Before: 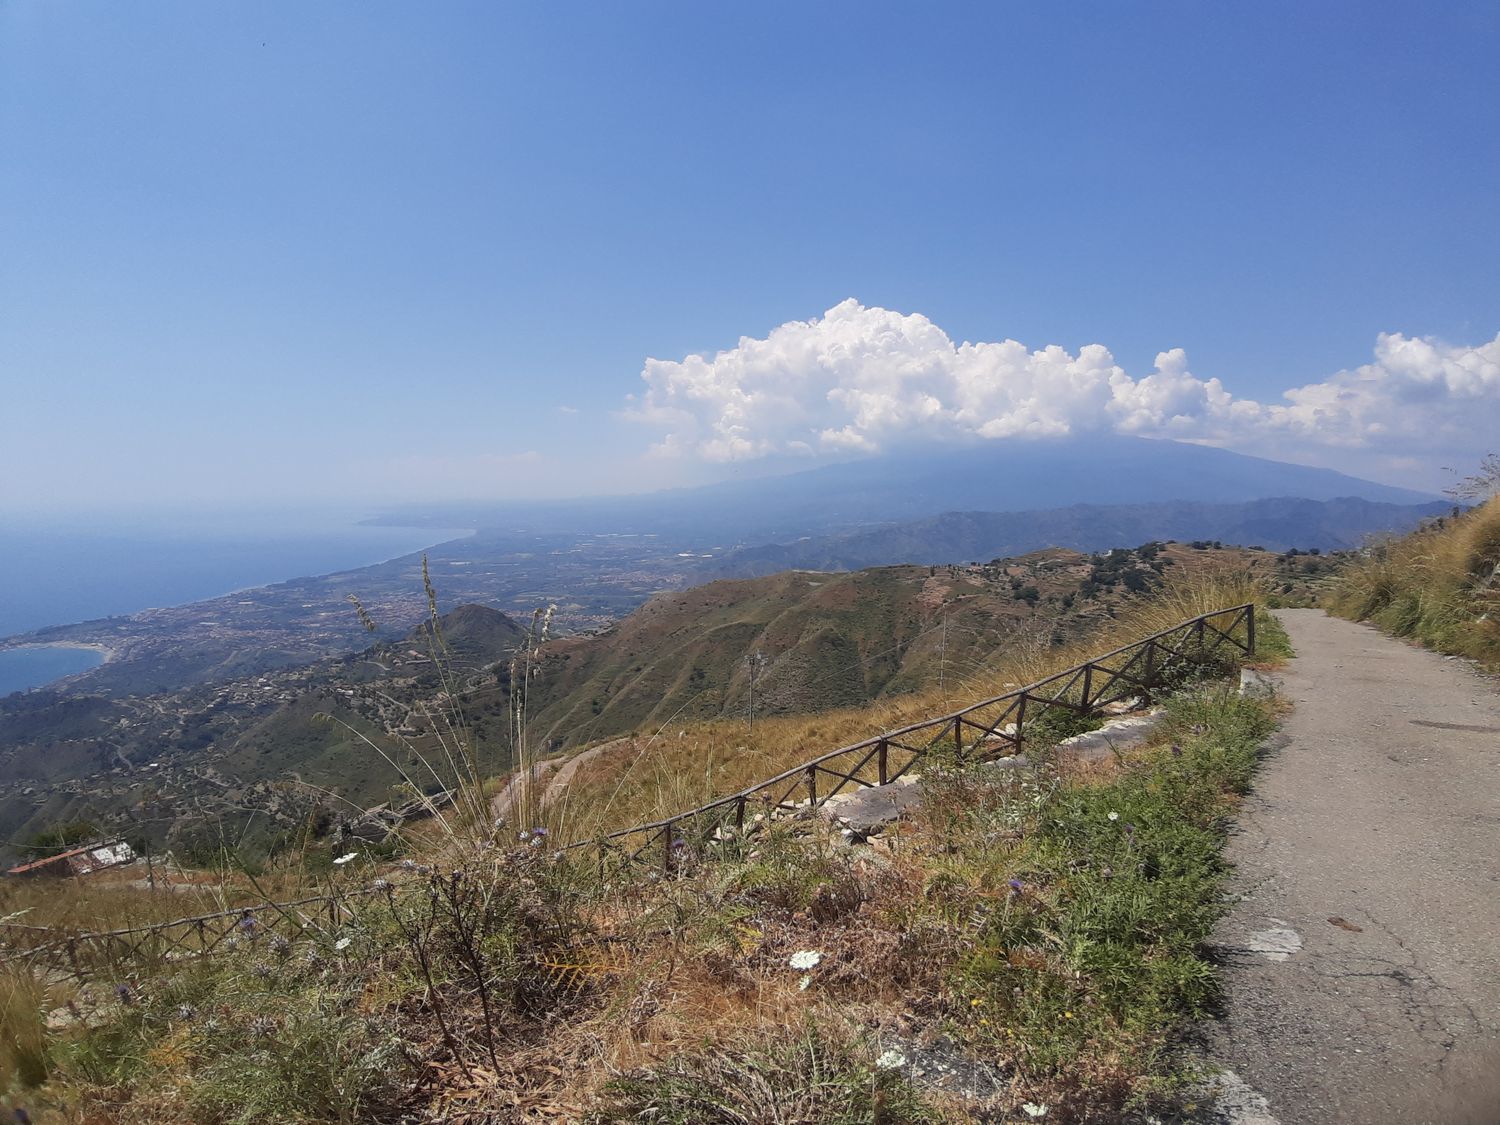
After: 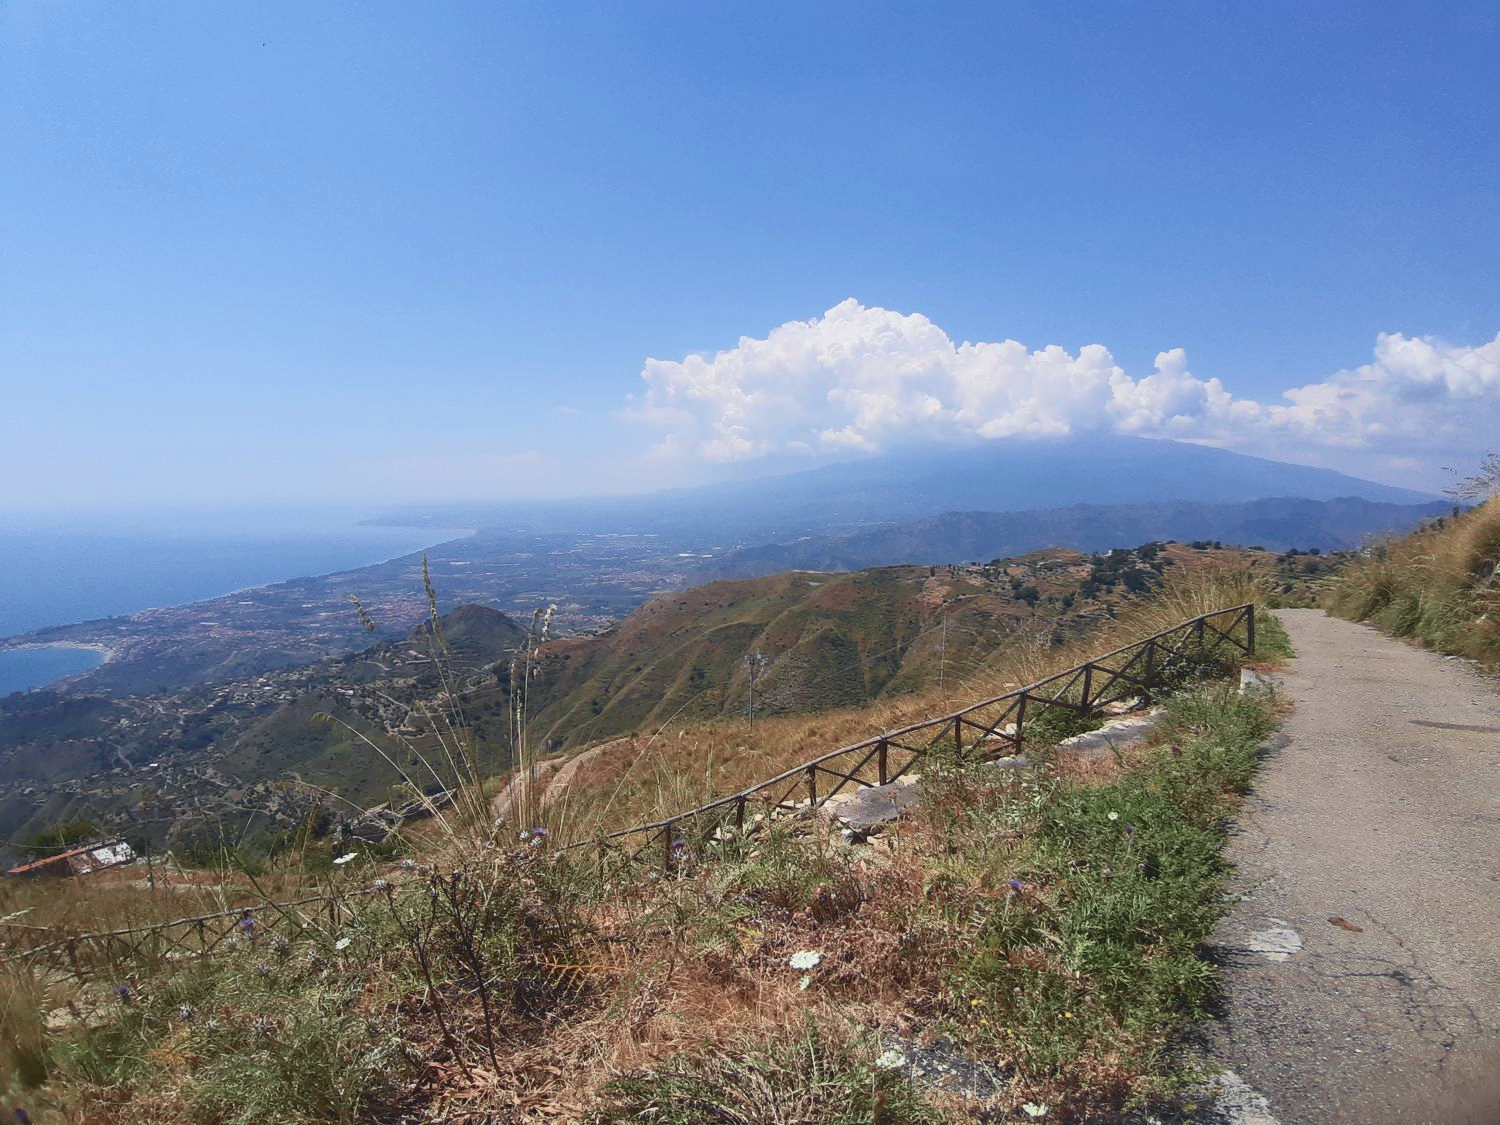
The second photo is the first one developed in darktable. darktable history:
tone curve: curves: ch0 [(0, 0.084) (0.155, 0.169) (0.46, 0.466) (0.751, 0.788) (1, 0.961)]; ch1 [(0, 0) (0.43, 0.408) (0.476, 0.469) (0.505, 0.503) (0.553, 0.563) (0.592, 0.581) (0.631, 0.625) (1, 1)]; ch2 [(0, 0) (0.505, 0.495) (0.55, 0.557) (0.583, 0.573) (1, 1)], color space Lab, independent channels, preserve colors none
